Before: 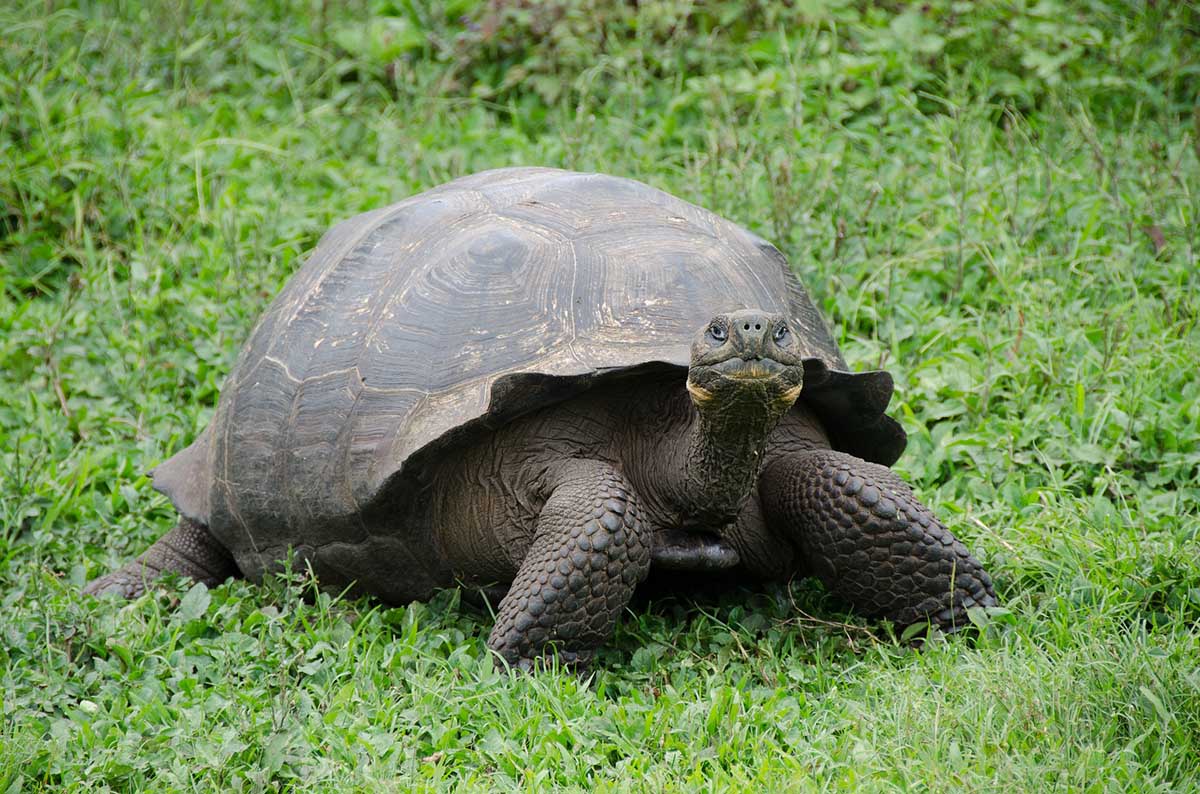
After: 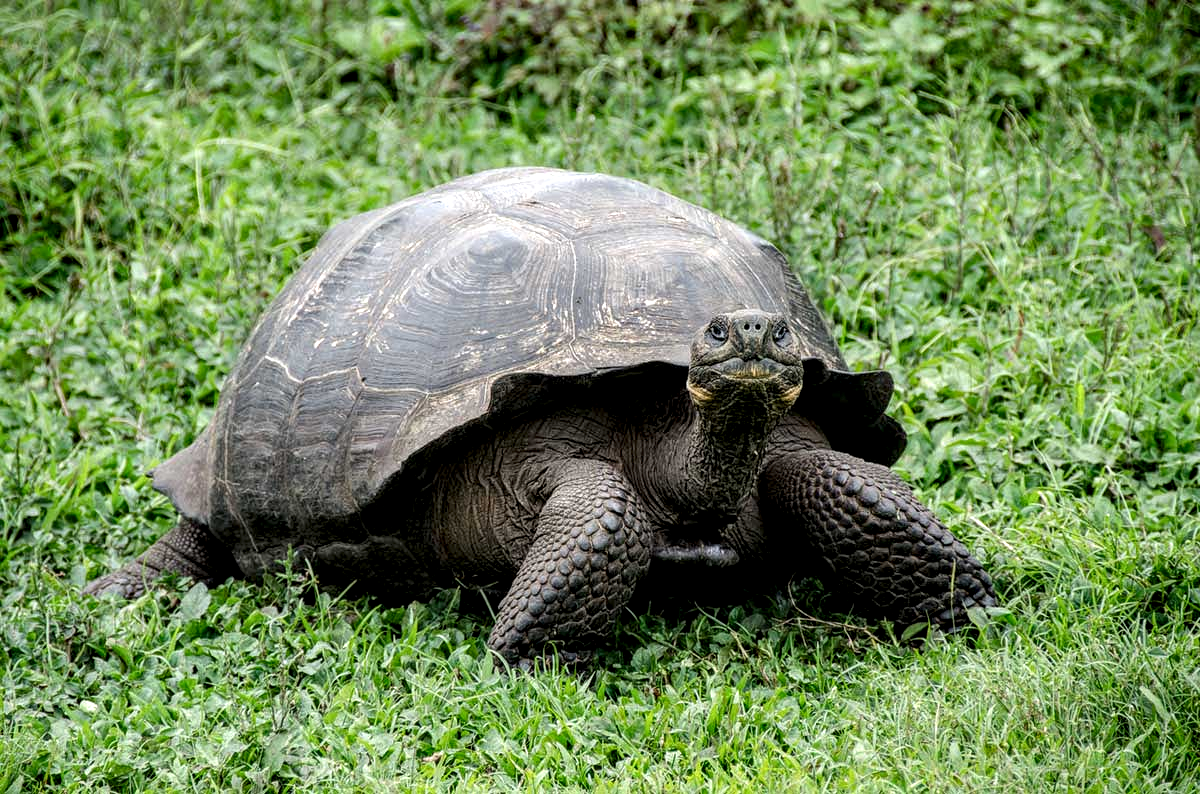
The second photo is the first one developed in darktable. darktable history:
local contrast: highlights 17%, detail 188%
